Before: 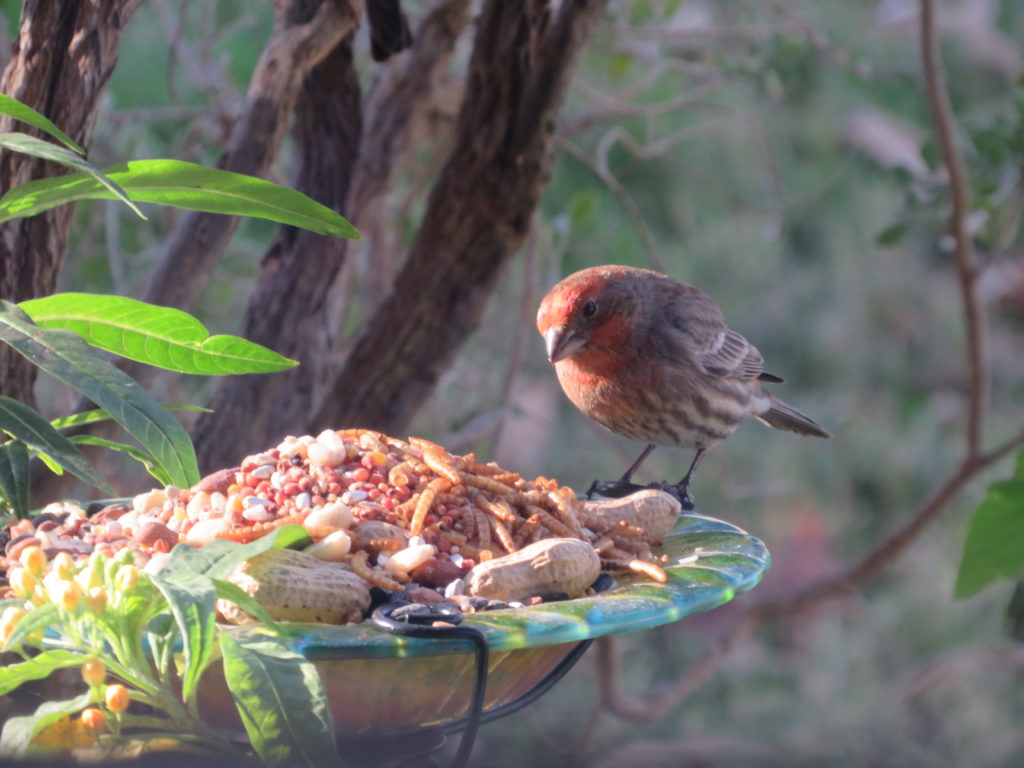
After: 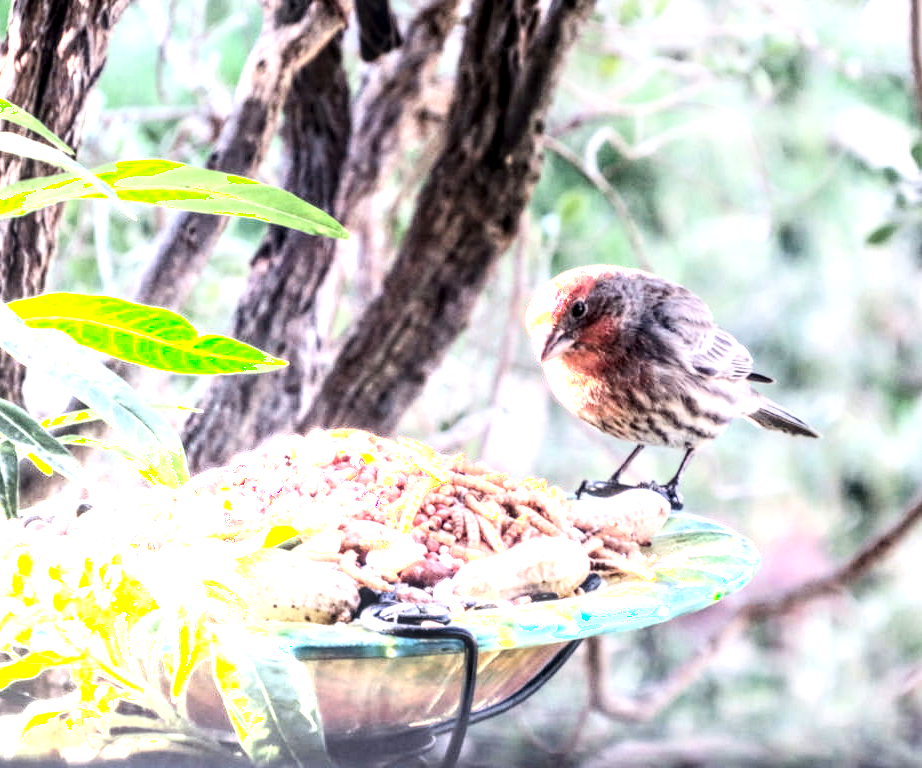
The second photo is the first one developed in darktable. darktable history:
crop and rotate: left 1.088%, right 8.807%
tone curve: curves: ch0 [(0, 0) (0.08, 0.056) (0.4, 0.4) (0.6, 0.612) (0.92, 0.924) (1, 1)], color space Lab, linked channels, preserve colors none
shadows and highlights: shadows -62.32, white point adjustment -5.22, highlights 61.59
graduated density: rotation -180°, offset 27.42
tone equalizer: -8 EV -0.75 EV, -7 EV -0.7 EV, -6 EV -0.6 EV, -5 EV -0.4 EV, -3 EV 0.4 EV, -2 EV 0.6 EV, -1 EV 0.7 EV, +0 EV 0.75 EV, edges refinement/feathering 500, mask exposure compensation -1.57 EV, preserve details no
local contrast: highlights 12%, shadows 38%, detail 183%, midtone range 0.471
exposure: black level correction 0, exposure 1.1 EV, compensate exposure bias true, compensate highlight preservation false
